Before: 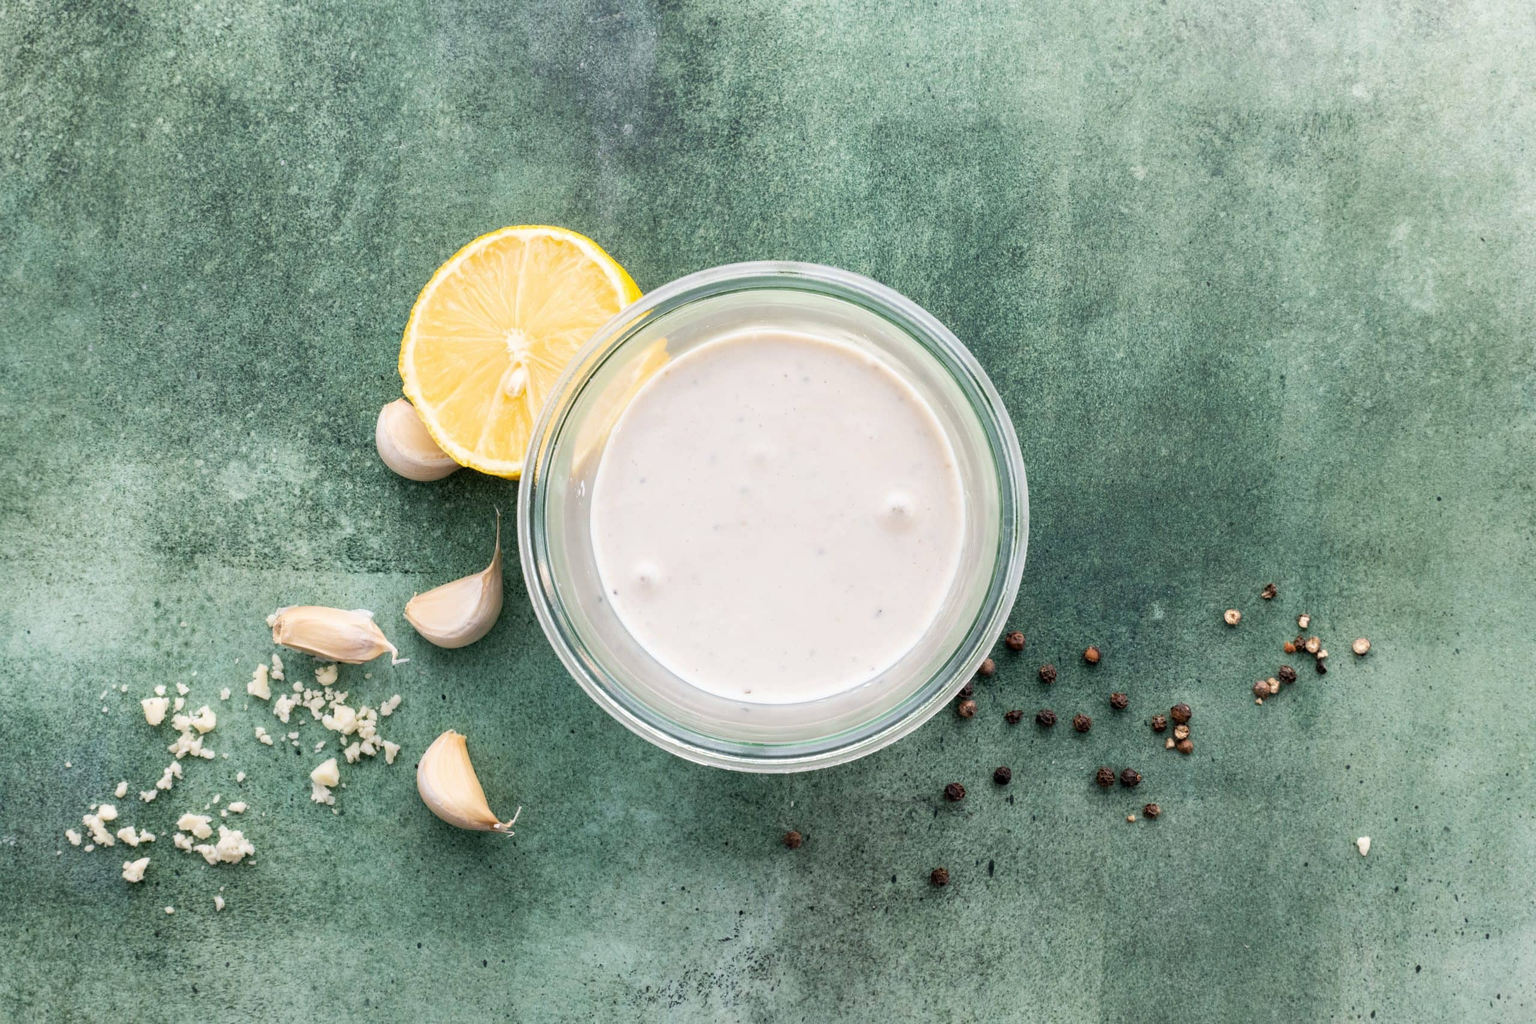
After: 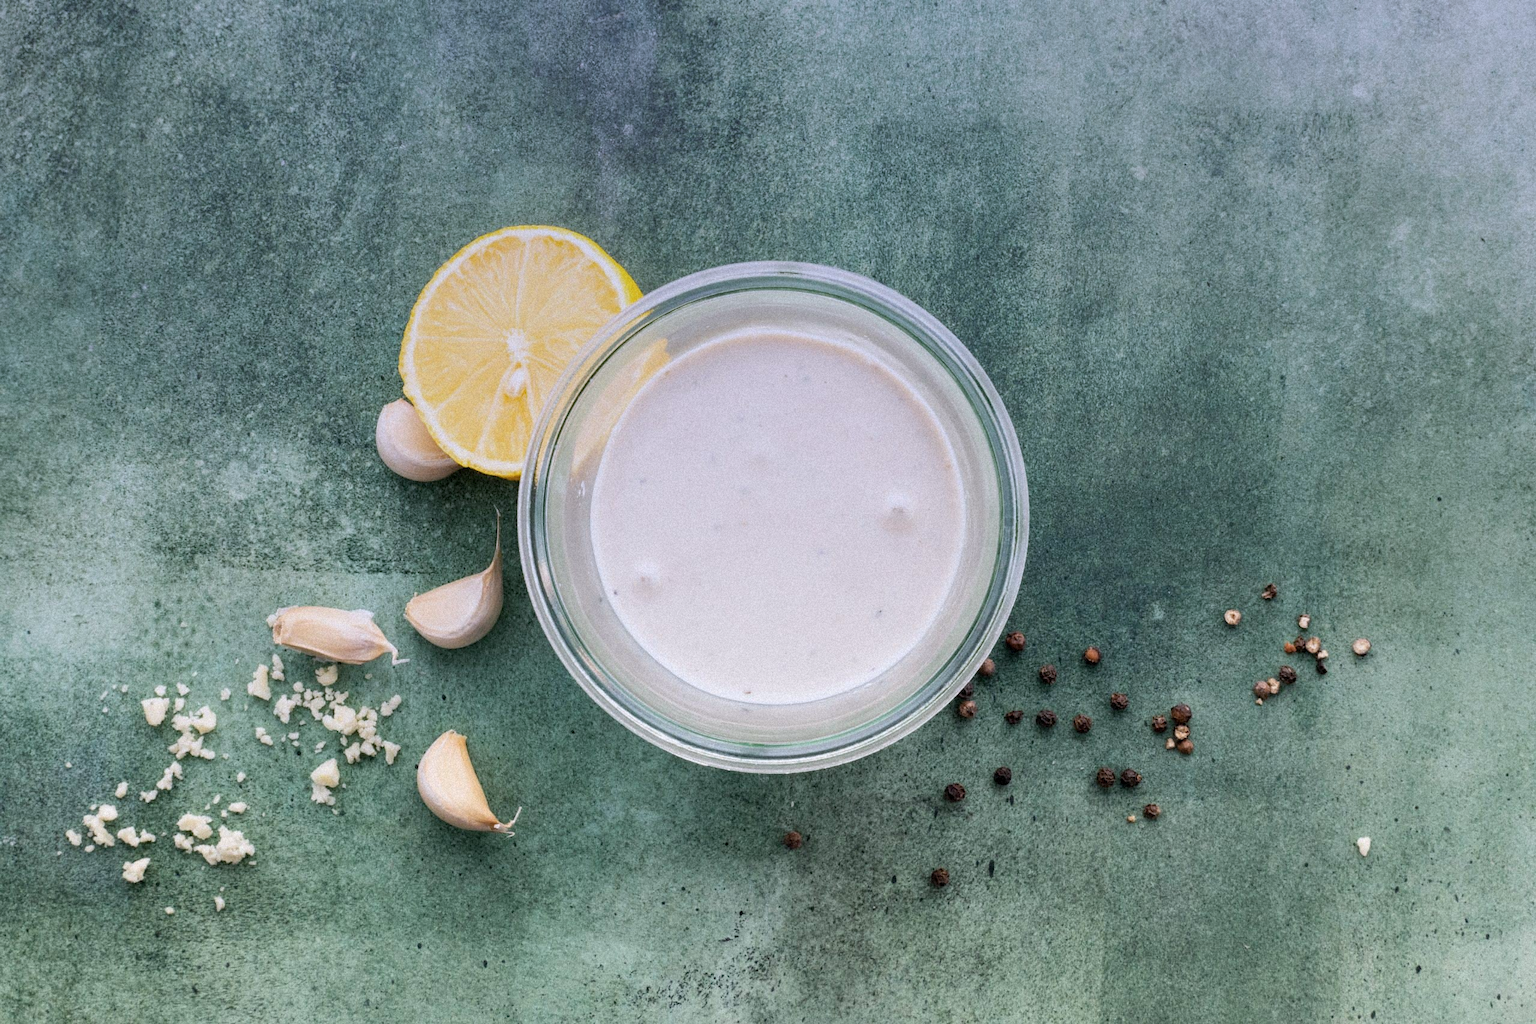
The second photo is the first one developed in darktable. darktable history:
graduated density: hue 238.83°, saturation 50%
grain: mid-tones bias 0%
